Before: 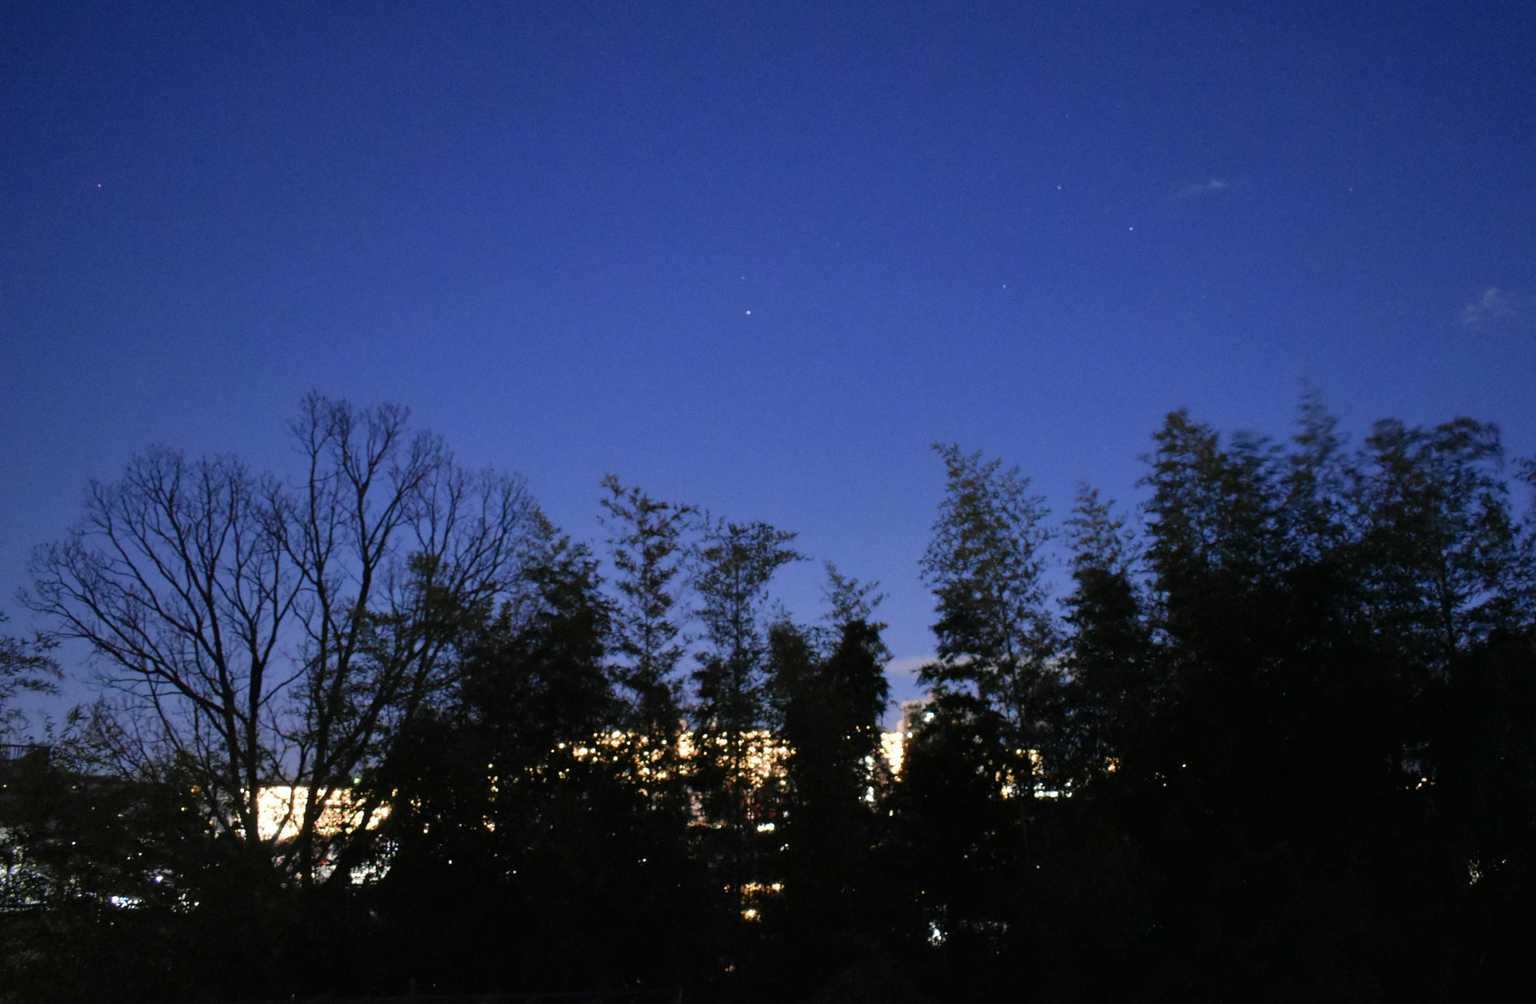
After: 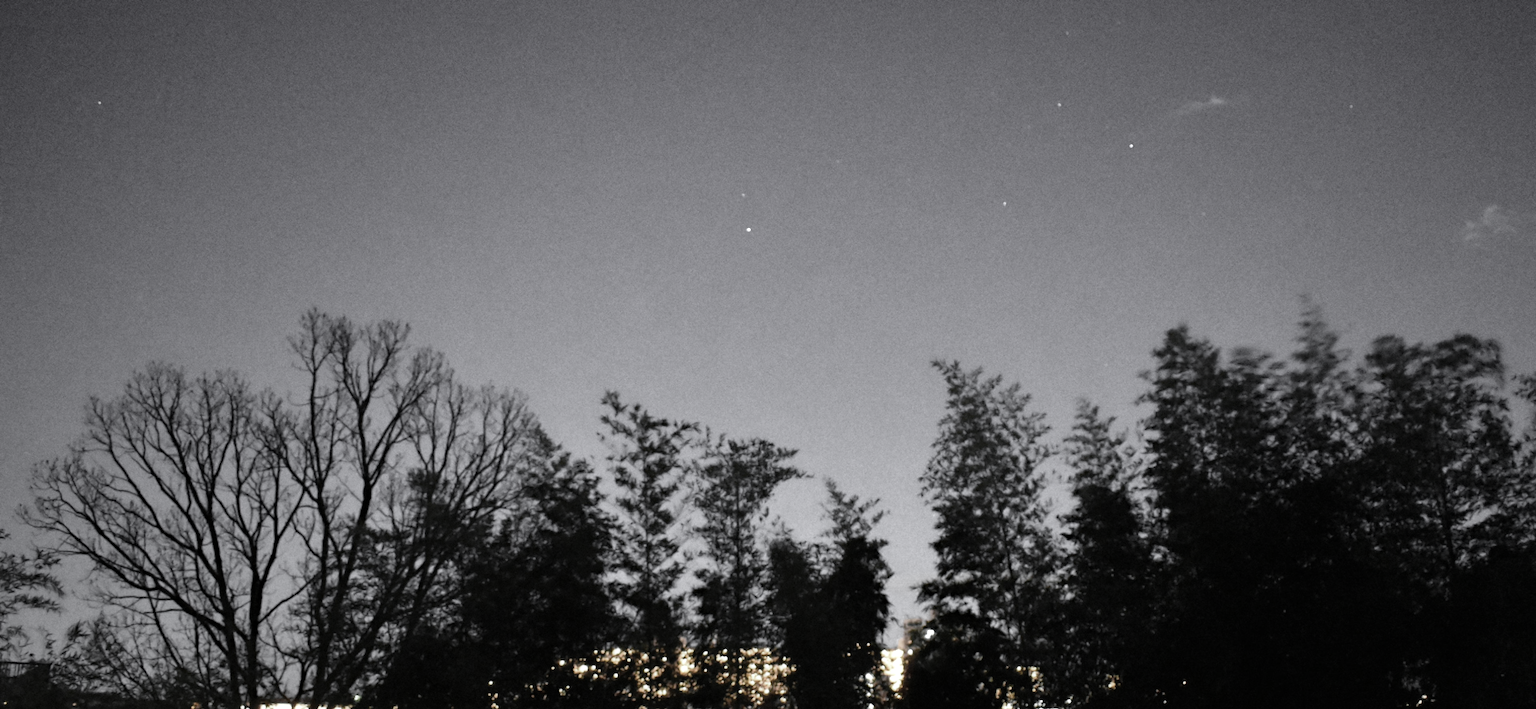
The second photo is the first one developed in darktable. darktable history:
color zones: curves: ch0 [(0, 0.613) (0.01, 0.613) (0.245, 0.448) (0.498, 0.529) (0.642, 0.665) (0.879, 0.777) (0.99, 0.613)]; ch1 [(0, 0.035) (0.121, 0.189) (0.259, 0.197) (0.415, 0.061) (0.589, 0.022) (0.732, 0.022) (0.857, 0.026) (0.991, 0.053)]
crop and rotate: top 8.293%, bottom 20.996%
tone equalizer: on, module defaults
color balance rgb: perceptual saturation grading › global saturation 20%, global vibrance 20%
white balance: red 0.978, blue 0.999
haze removal: compatibility mode true, adaptive false
exposure: exposure -0.04 EV, compensate highlight preservation false
